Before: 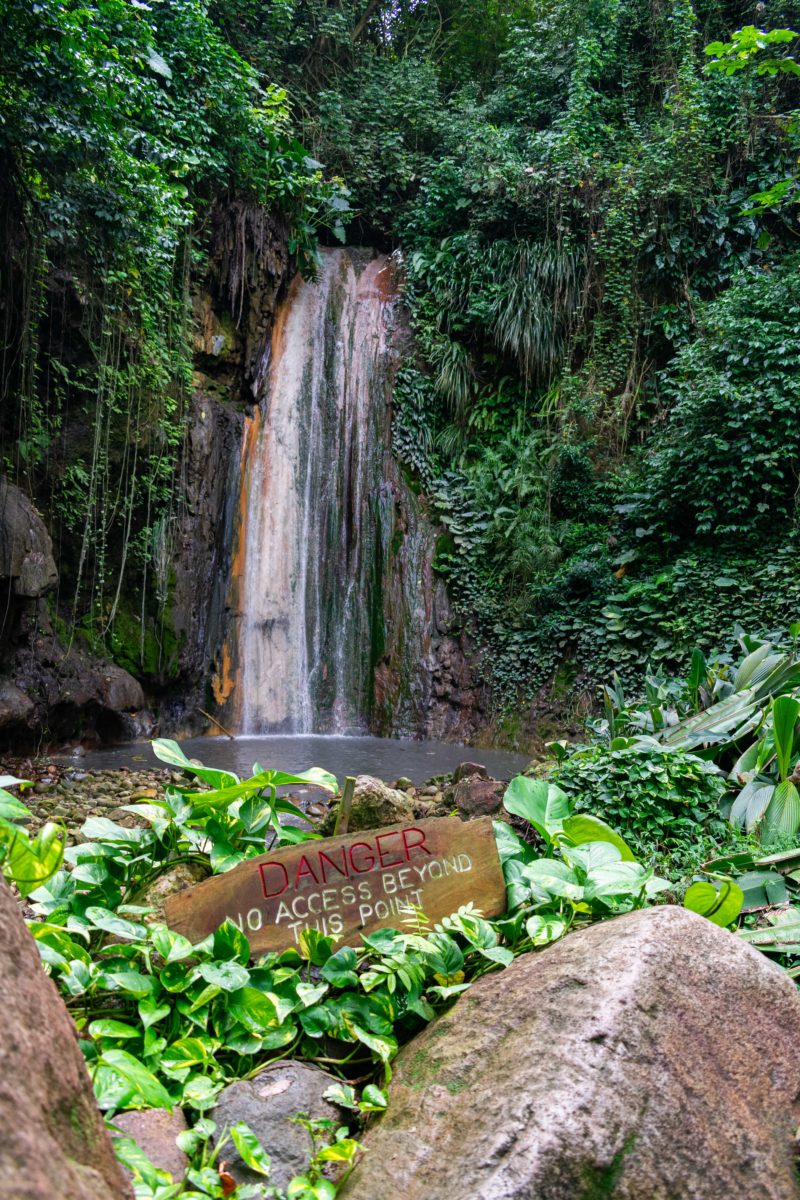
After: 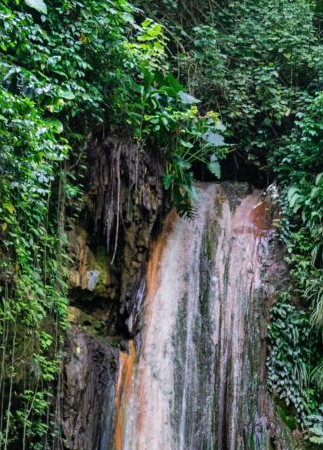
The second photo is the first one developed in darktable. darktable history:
crop: left 15.643%, top 5.444%, right 43.976%, bottom 57.01%
shadows and highlights: highlights 68.93, soften with gaussian
